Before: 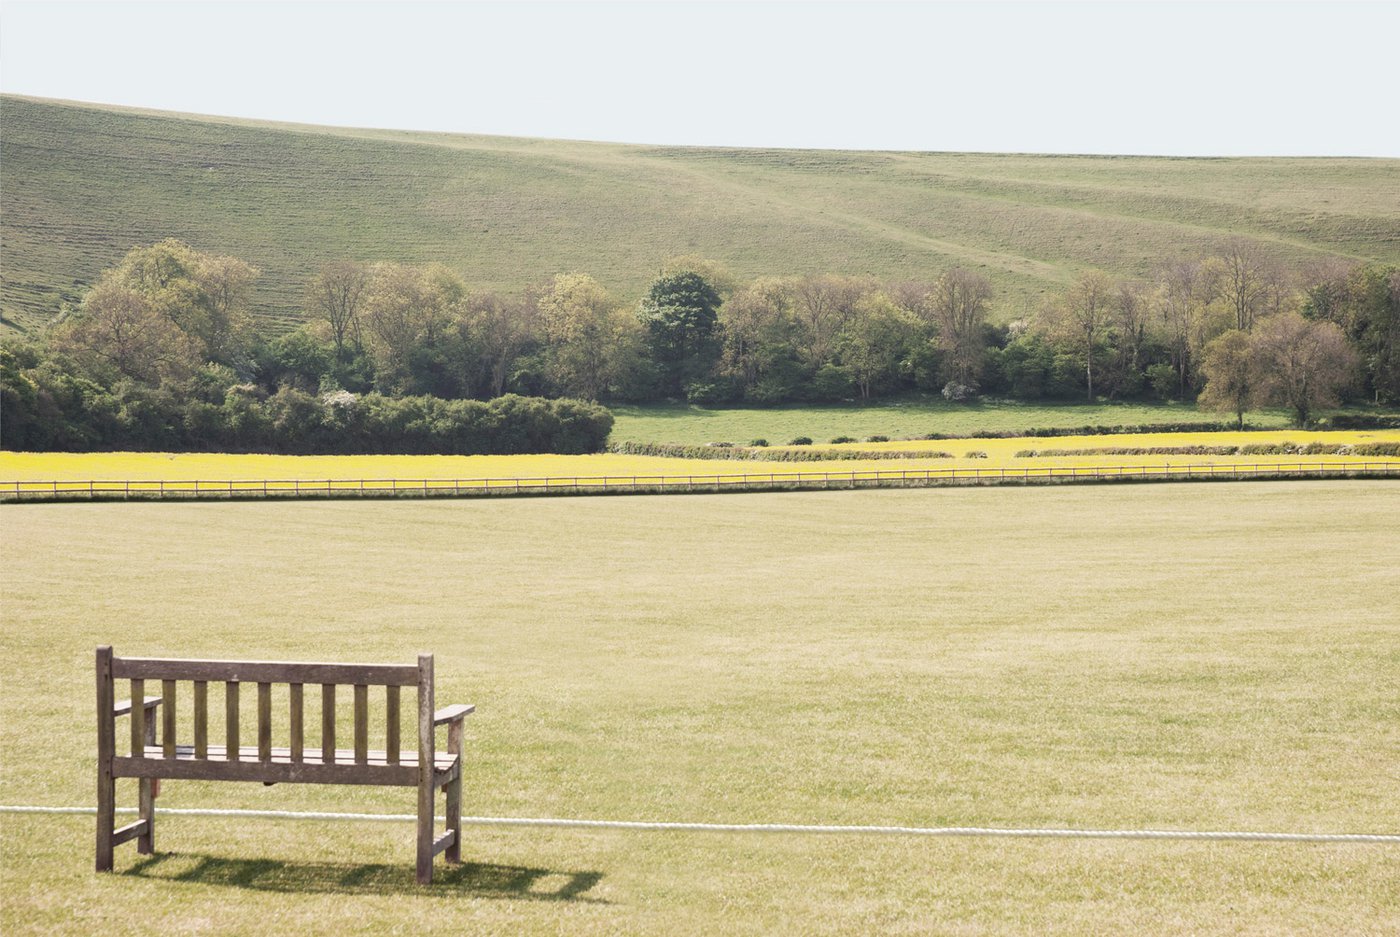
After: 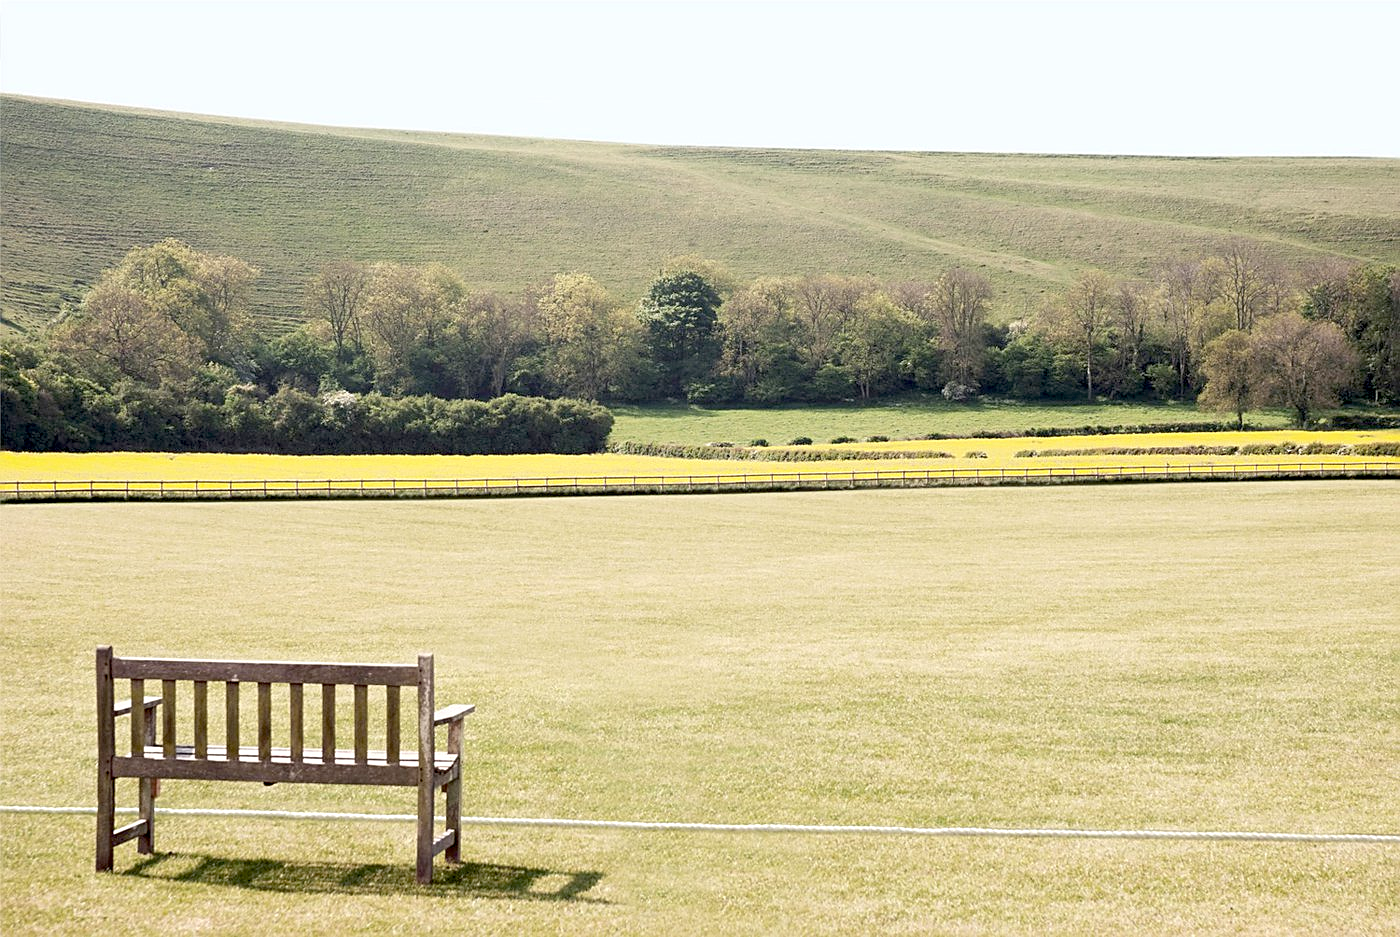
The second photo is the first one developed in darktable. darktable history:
sharpen: on, module defaults
exposure: black level correction 0.023, exposure 0.182 EV, compensate highlight preservation false
